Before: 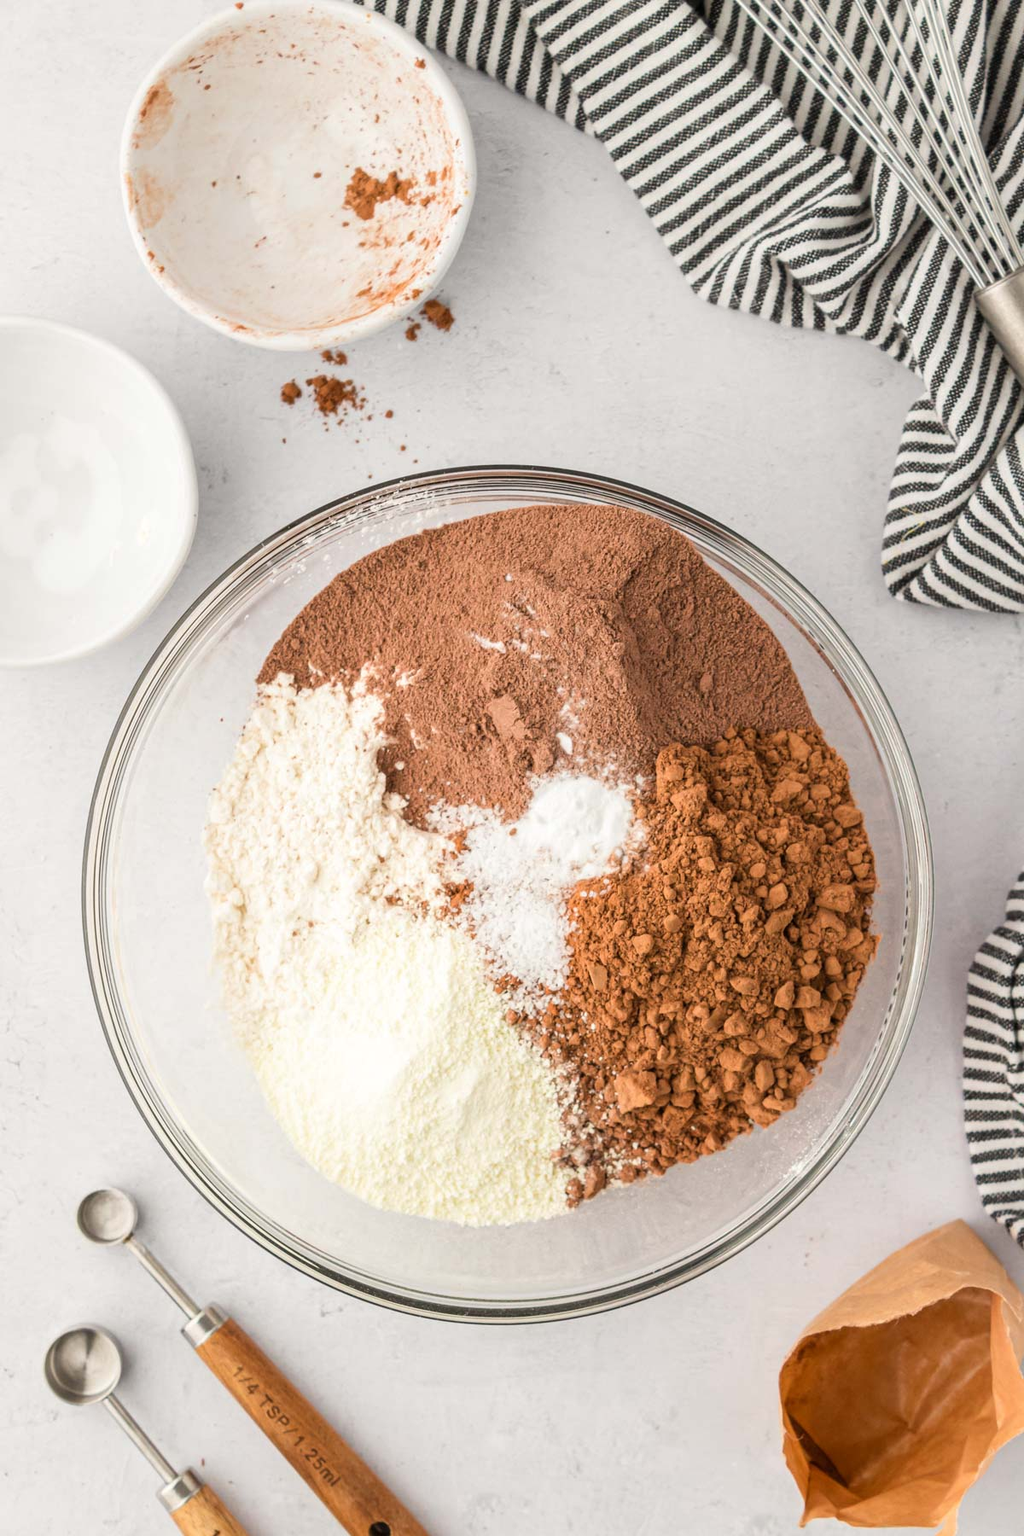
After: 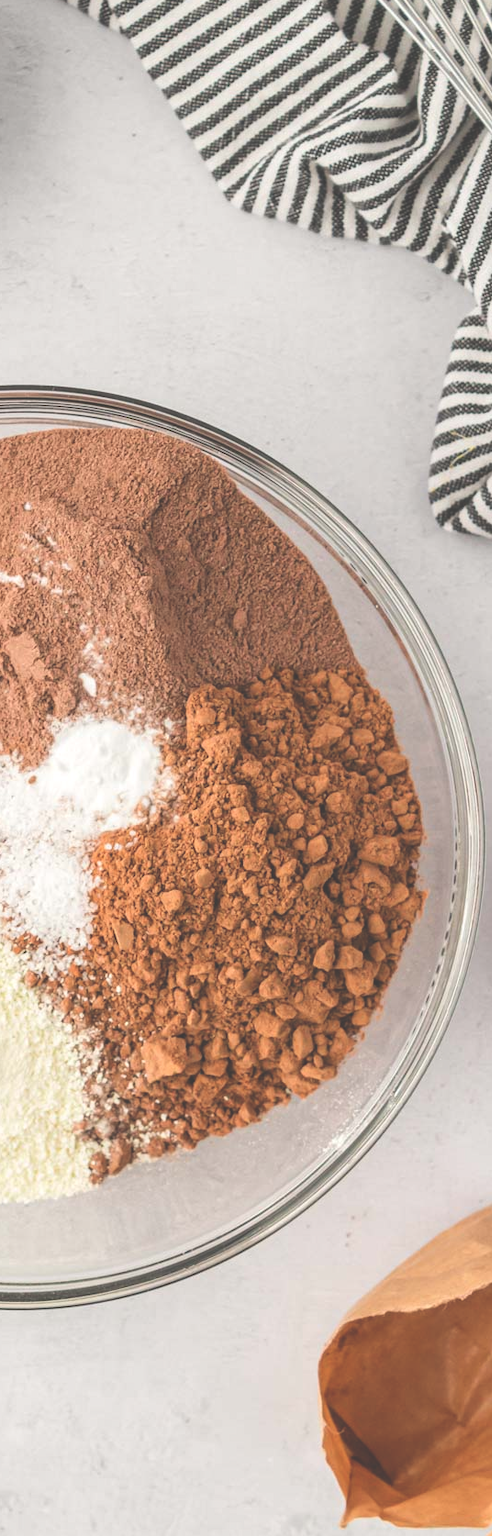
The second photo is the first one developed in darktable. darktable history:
crop: left 47.23%, top 6.948%, right 7.971%
exposure: black level correction -0.041, exposure 0.061 EV, compensate highlight preservation false
